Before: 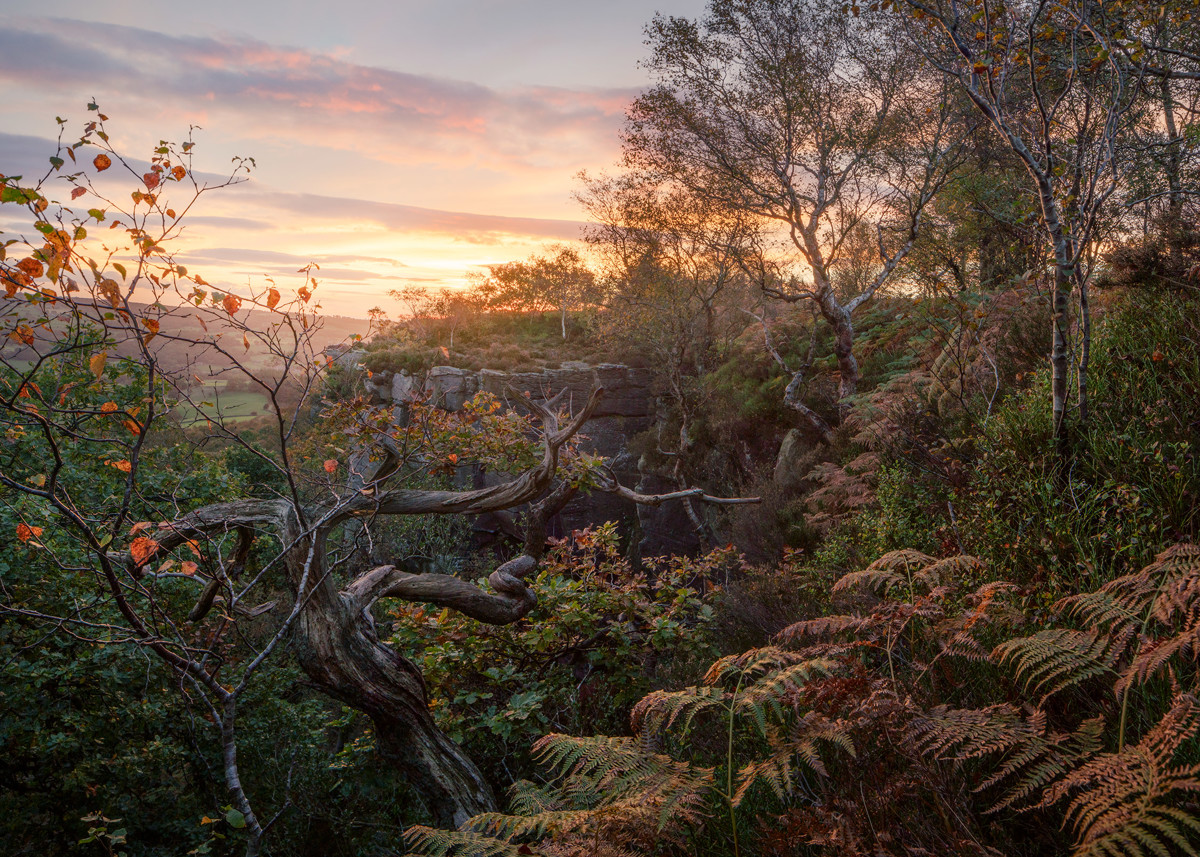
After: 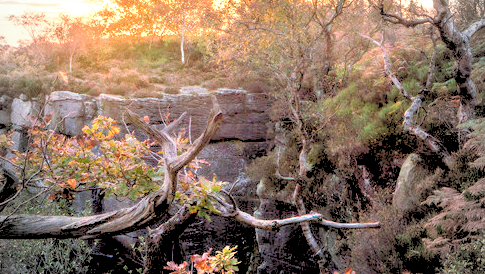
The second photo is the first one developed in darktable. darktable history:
contrast equalizer: y [[0.514, 0.573, 0.581, 0.508, 0.5, 0.5], [0.5 ×6], [0.5 ×6], [0 ×6], [0 ×6]]
white balance: red 0.983, blue 1.036
exposure: black level correction 0, exposure 1.35 EV, compensate exposure bias true, compensate highlight preservation false
crop: left 31.751%, top 32.172%, right 27.8%, bottom 35.83%
tone equalizer: on, module defaults
vignetting: fall-off start 67.15%, brightness -0.442, saturation -0.691, width/height ratio 1.011, unbound false
rgb levels: levels [[0.027, 0.429, 0.996], [0, 0.5, 1], [0, 0.5, 1]]
